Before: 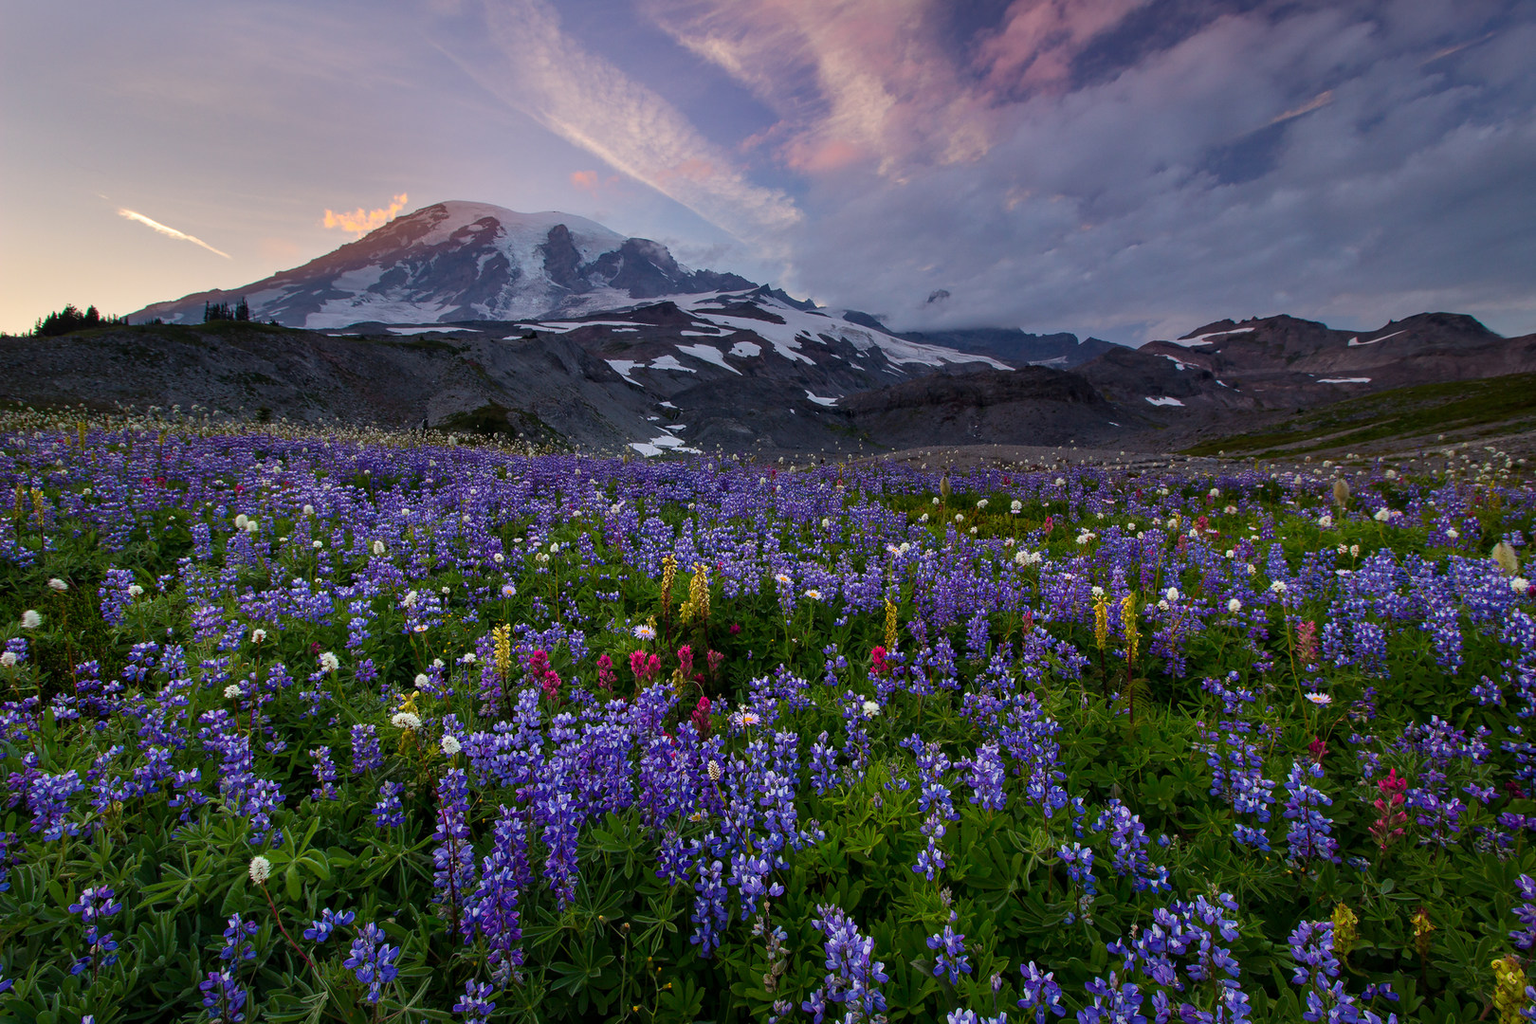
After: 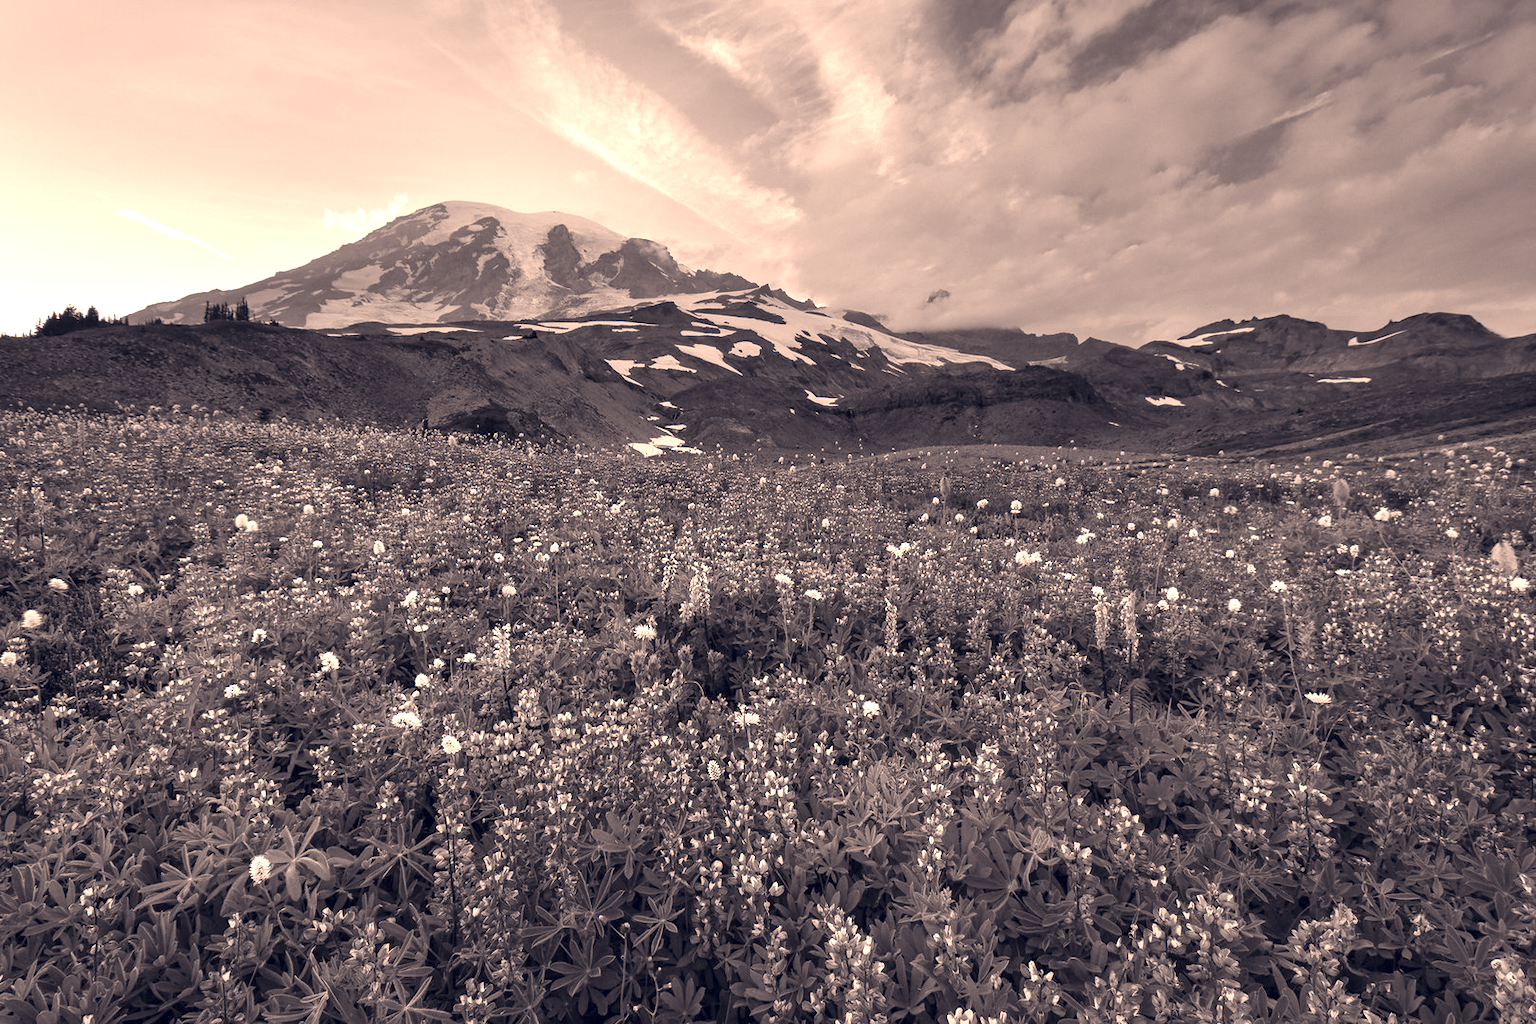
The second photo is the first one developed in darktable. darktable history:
contrast brightness saturation: saturation -1
color correction: highlights a* 19.59, highlights b* 27.49, shadows a* 3.46, shadows b* -17.28, saturation 0.73
exposure: black level correction 0, exposure 1.2 EV, compensate highlight preservation false
base curve: curves: ch0 [(0, 0) (0.472, 0.508) (1, 1)]
